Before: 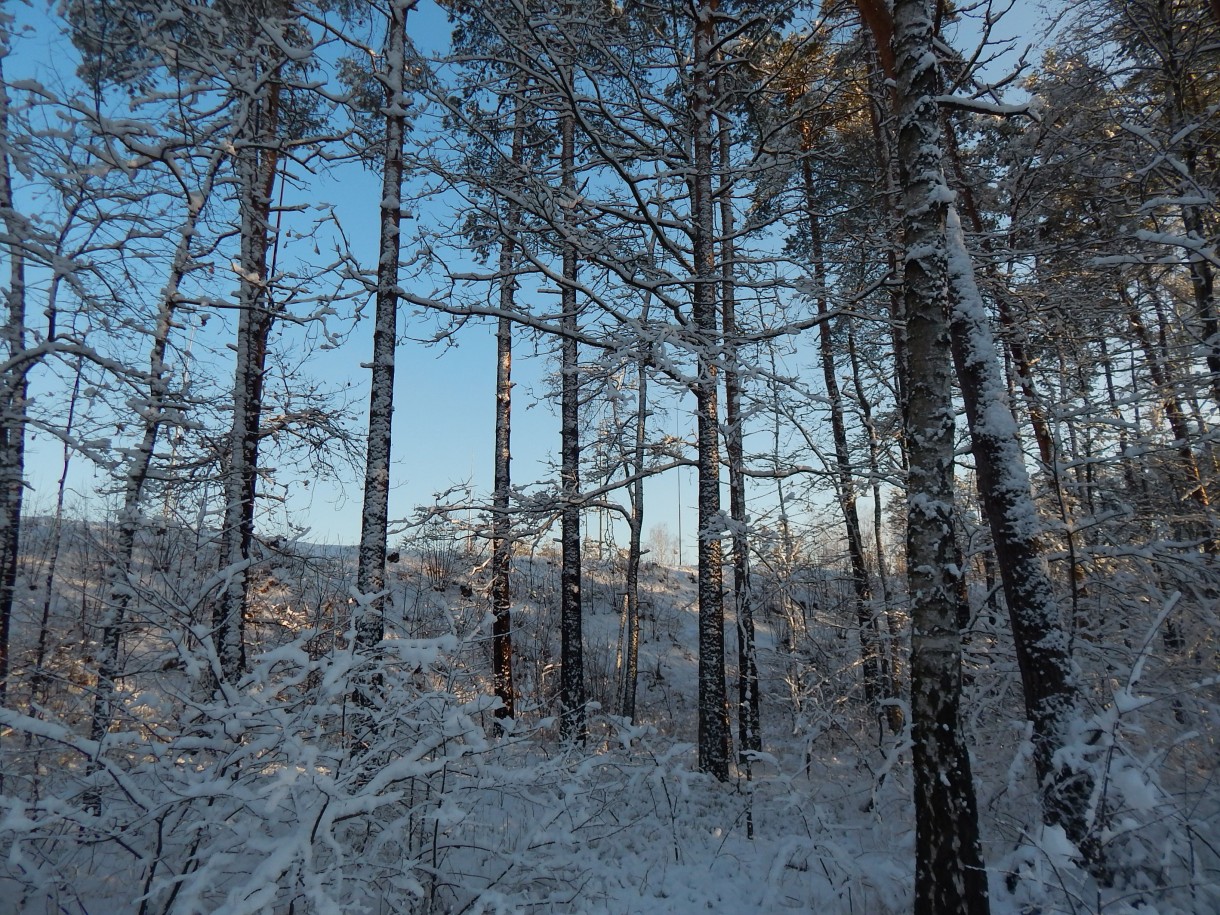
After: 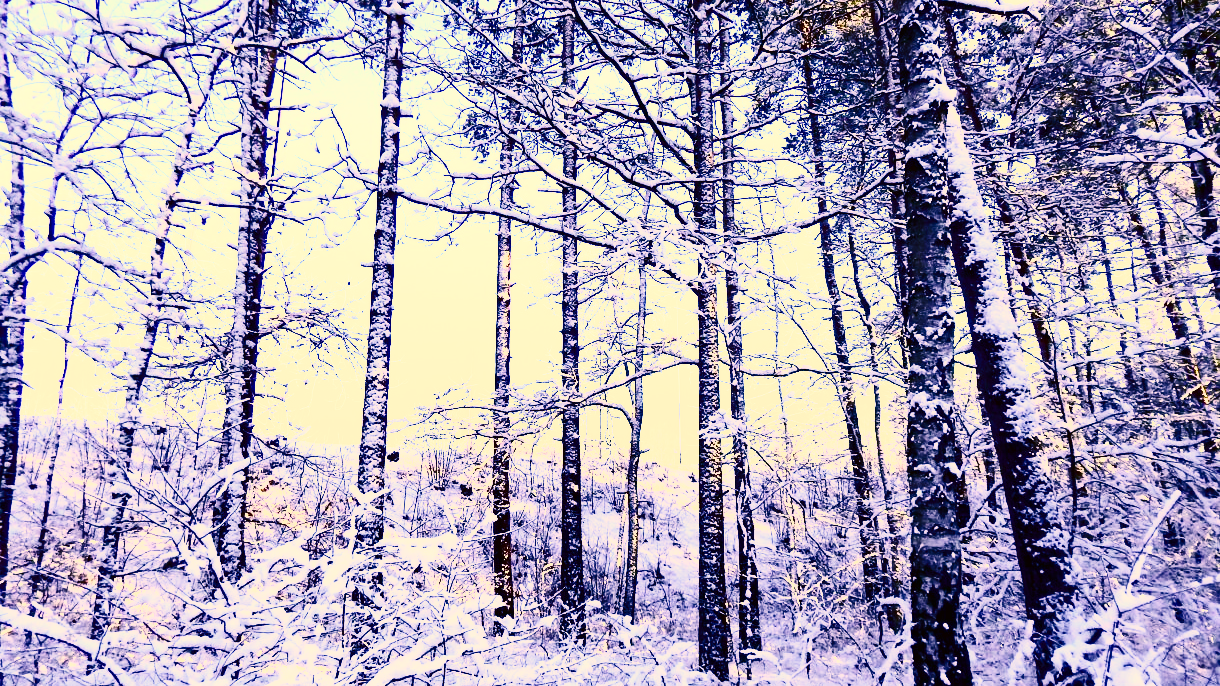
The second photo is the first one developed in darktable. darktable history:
color correction: highlights a* 17.94, highlights b* 35.39, shadows a* 1.48, shadows b* 6.42, saturation 1.01
crop: top 11.038%, bottom 13.962%
white balance: red 0.766, blue 1.537
exposure: black level correction 0, exposure 0.7 EV, compensate exposure bias true, compensate highlight preservation false
base curve: curves: ch0 [(0, 0.003) (0.001, 0.002) (0.006, 0.004) (0.02, 0.022) (0.048, 0.086) (0.094, 0.234) (0.162, 0.431) (0.258, 0.629) (0.385, 0.8) (0.548, 0.918) (0.751, 0.988) (1, 1)], preserve colors none
color balance rgb: perceptual saturation grading › global saturation 30%, global vibrance 20%
contrast brightness saturation: contrast 0.5, saturation -0.1
